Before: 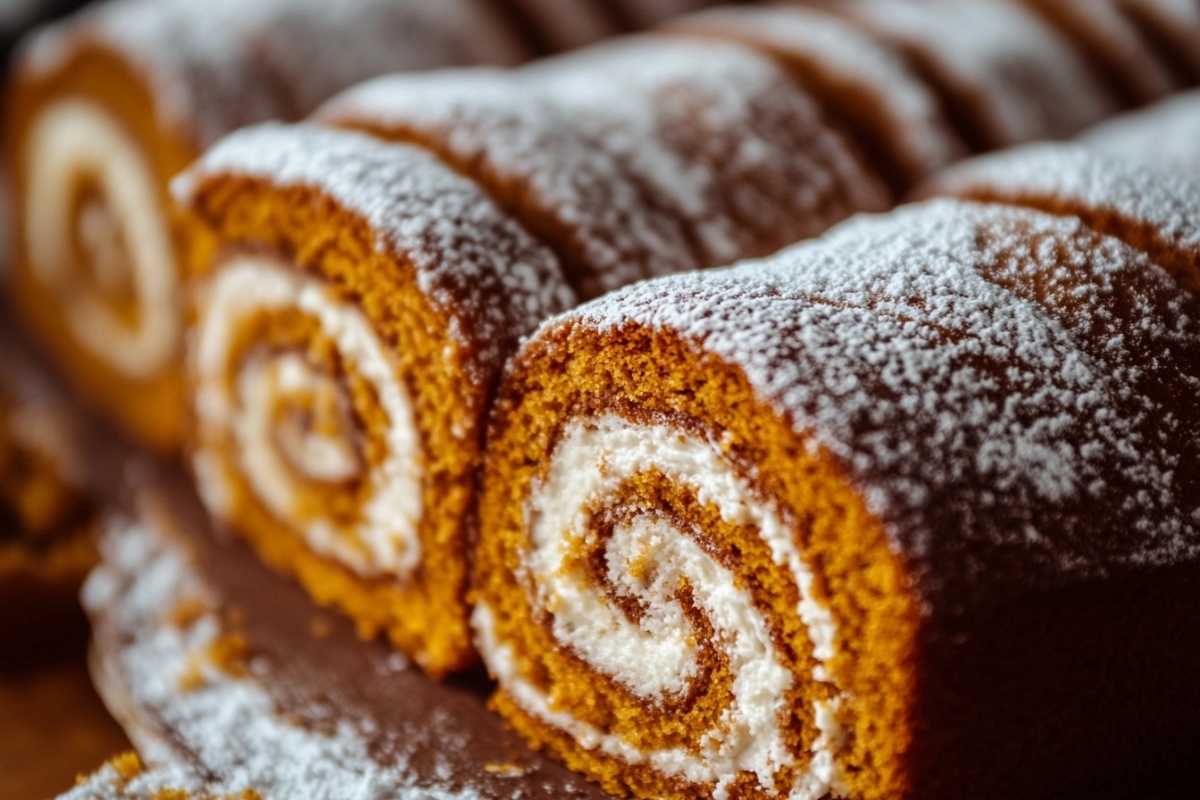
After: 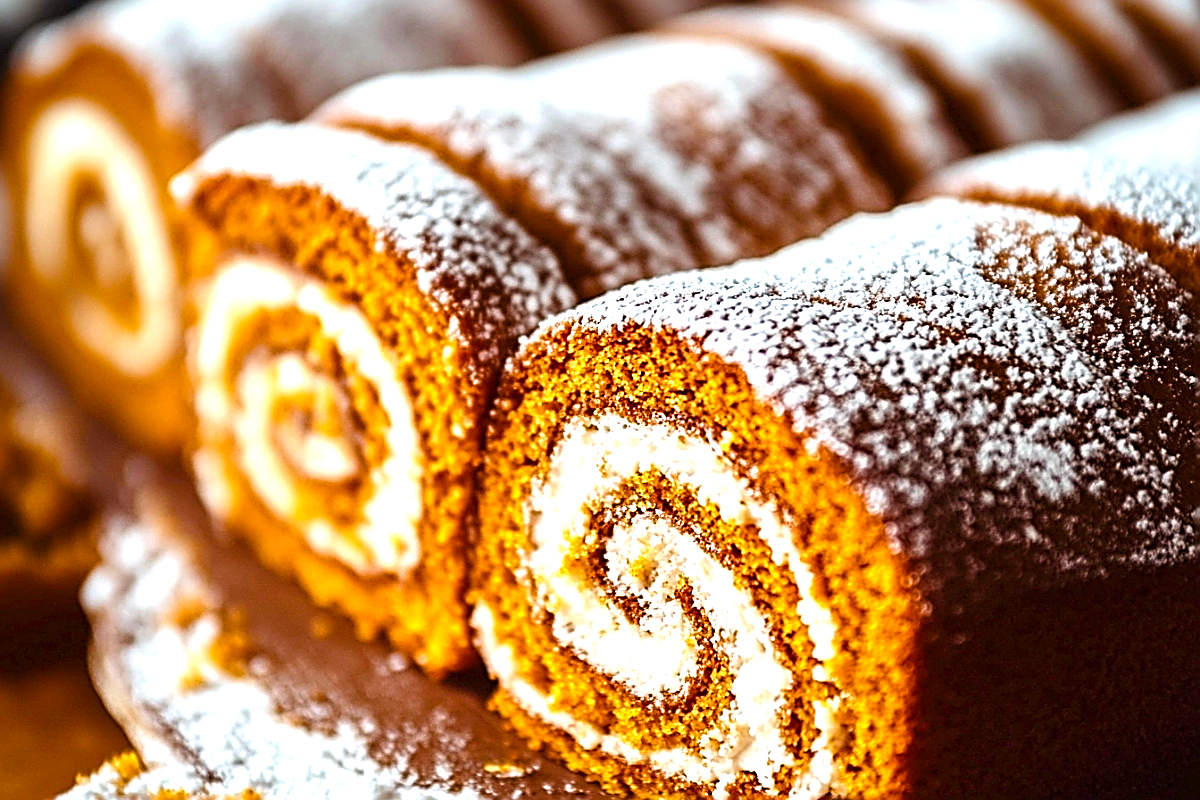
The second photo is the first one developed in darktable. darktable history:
exposure: black level correction 0, exposure 1.2 EV, compensate exposure bias true, compensate highlight preservation false
sharpen: amount 1.987
color balance rgb: power › chroma 0.488%, power › hue 215.04°, linear chroma grading › shadows 31.442%, linear chroma grading › global chroma -1.676%, linear chroma grading › mid-tones 4.4%, perceptual saturation grading › global saturation 8.173%, perceptual saturation grading › shadows 4.018%, global vibrance 20%
